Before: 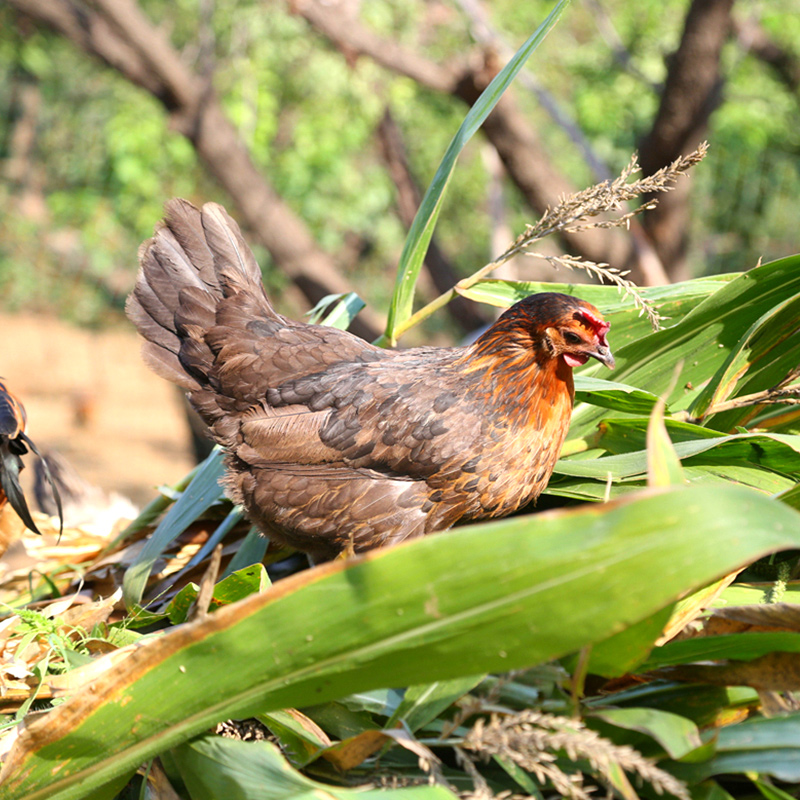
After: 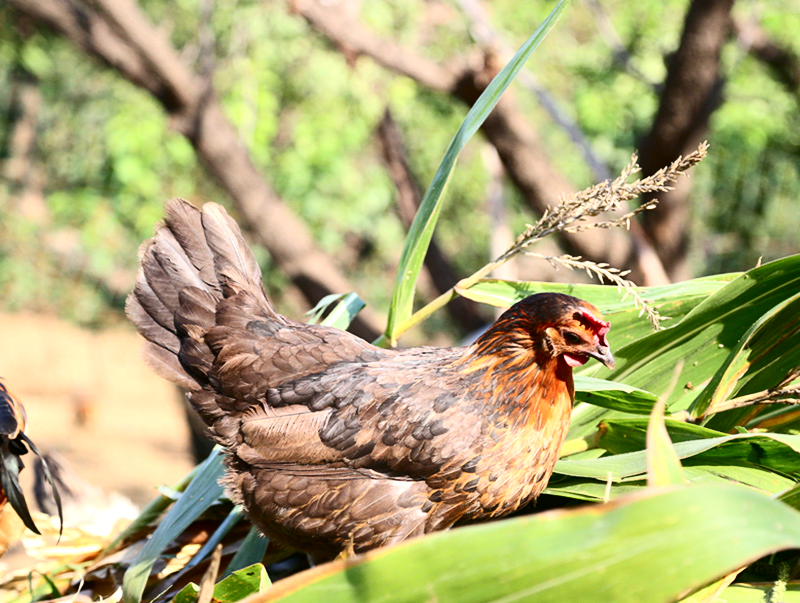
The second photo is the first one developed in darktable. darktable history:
crop: bottom 24.501%
contrast brightness saturation: contrast 0.277
